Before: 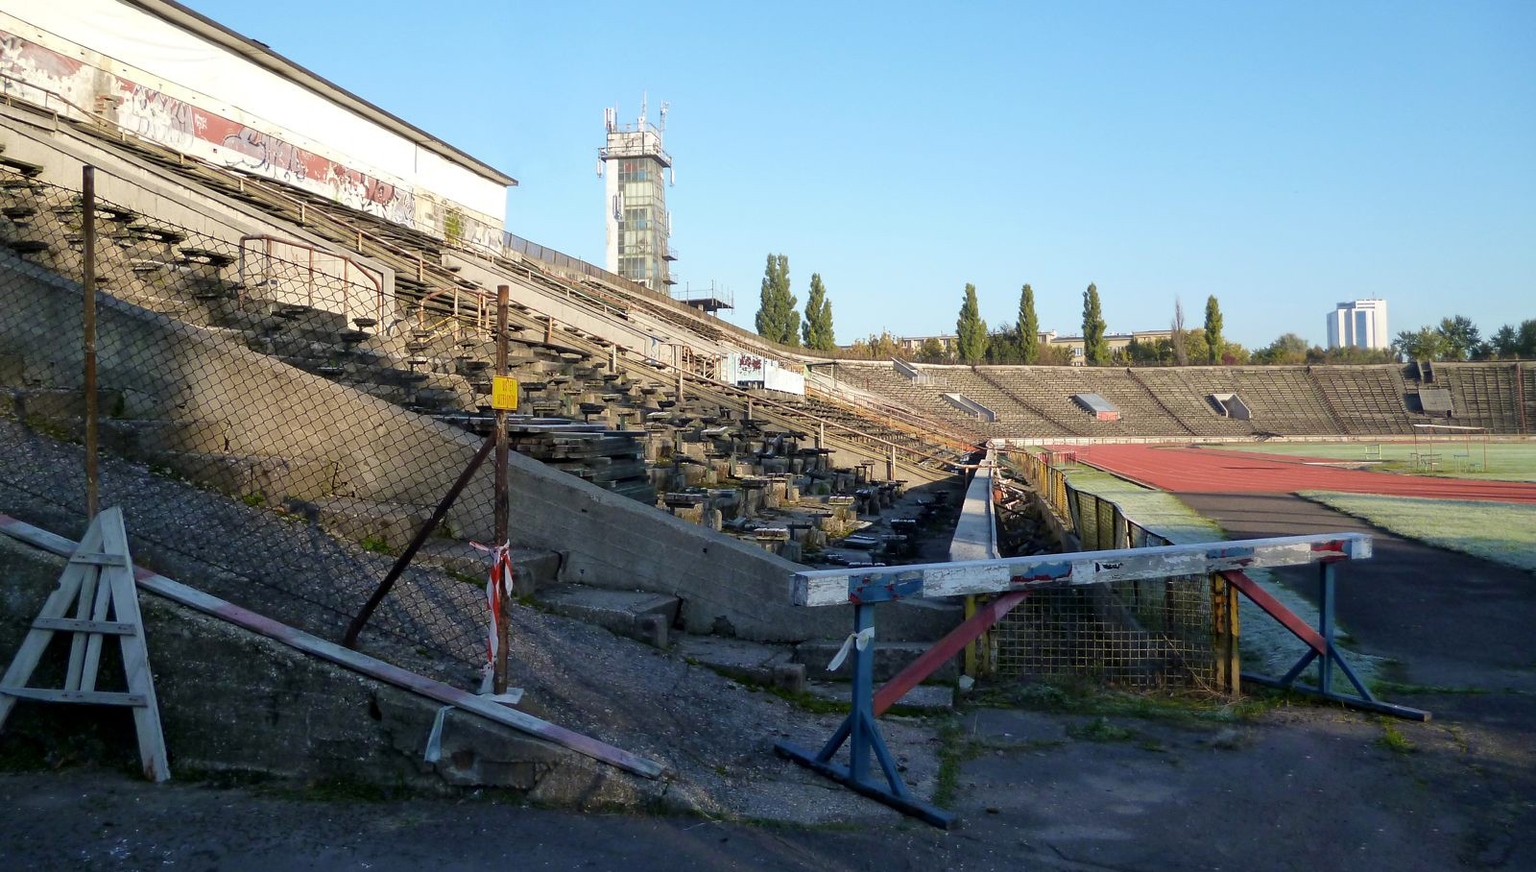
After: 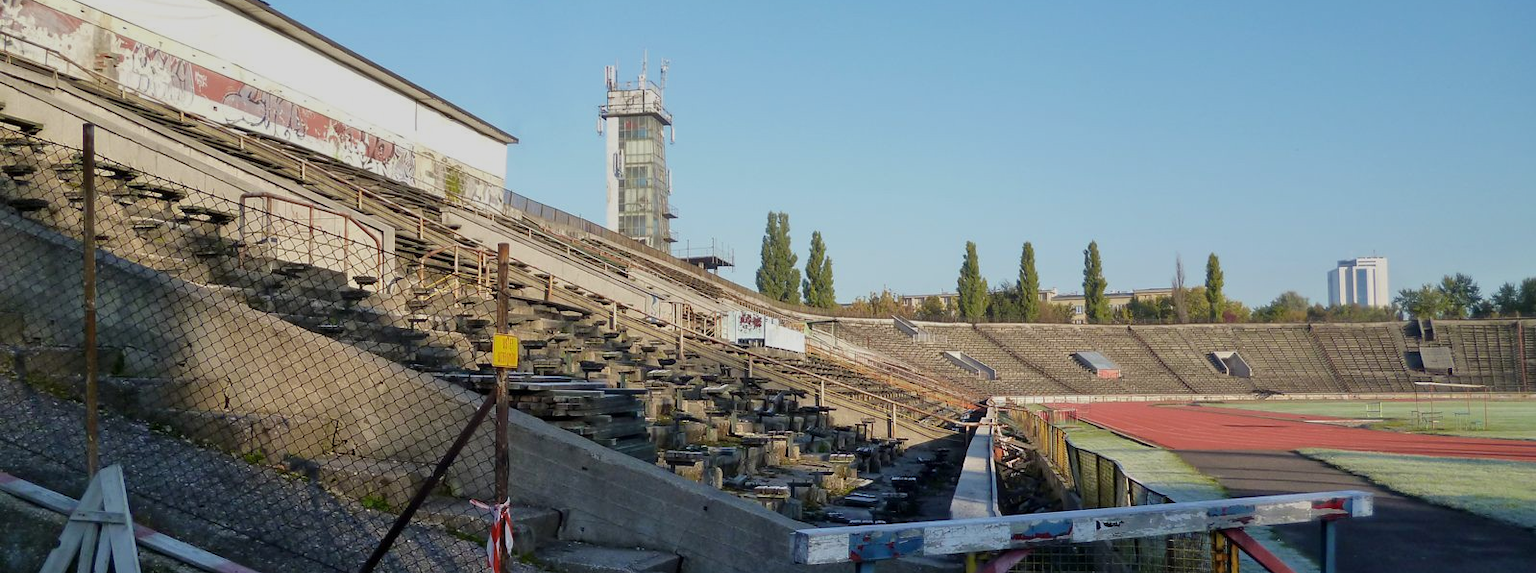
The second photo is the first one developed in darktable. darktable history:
tone equalizer: -8 EV -0.002 EV, -7 EV 0.004 EV, -6 EV -0.017 EV, -5 EV 0.013 EV, -4 EV -0.026 EV, -3 EV 0.017 EV, -2 EV -0.056 EV, -1 EV -0.278 EV, +0 EV -0.585 EV
crop and rotate: top 4.89%, bottom 29.253%
